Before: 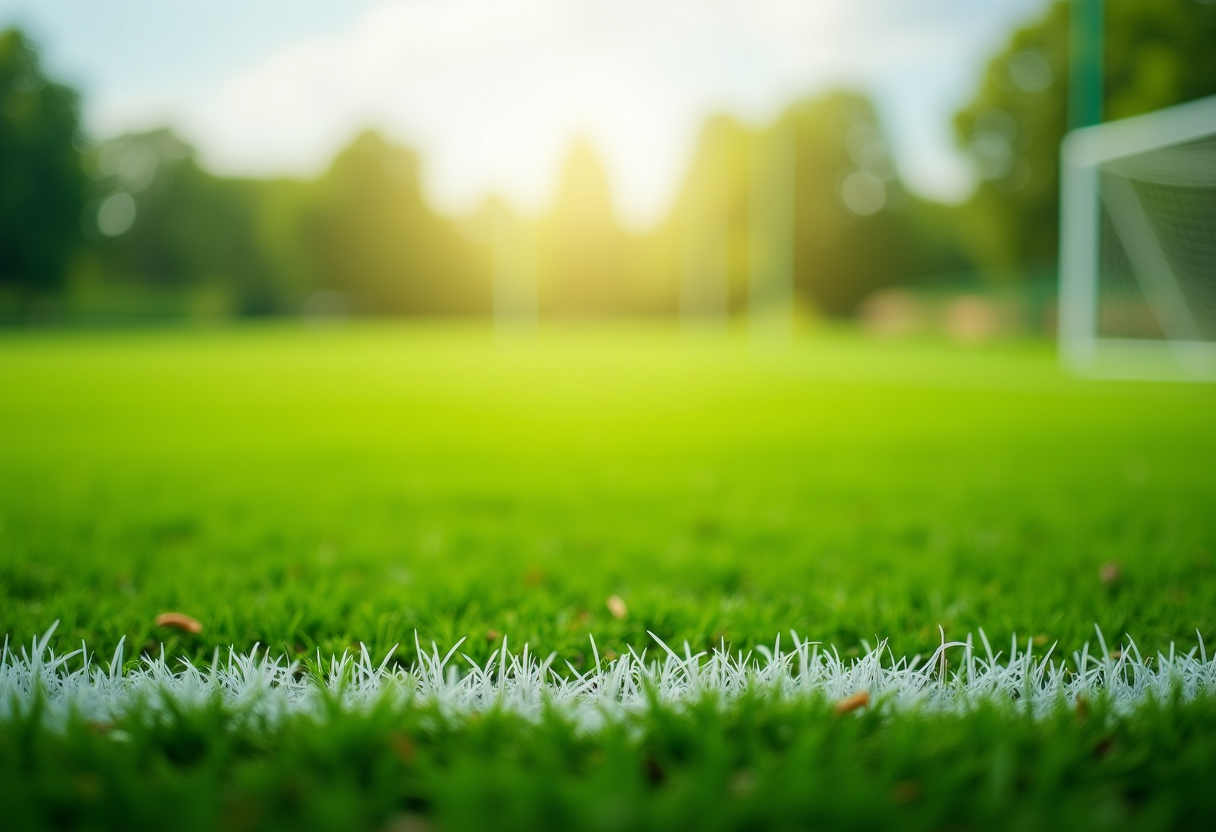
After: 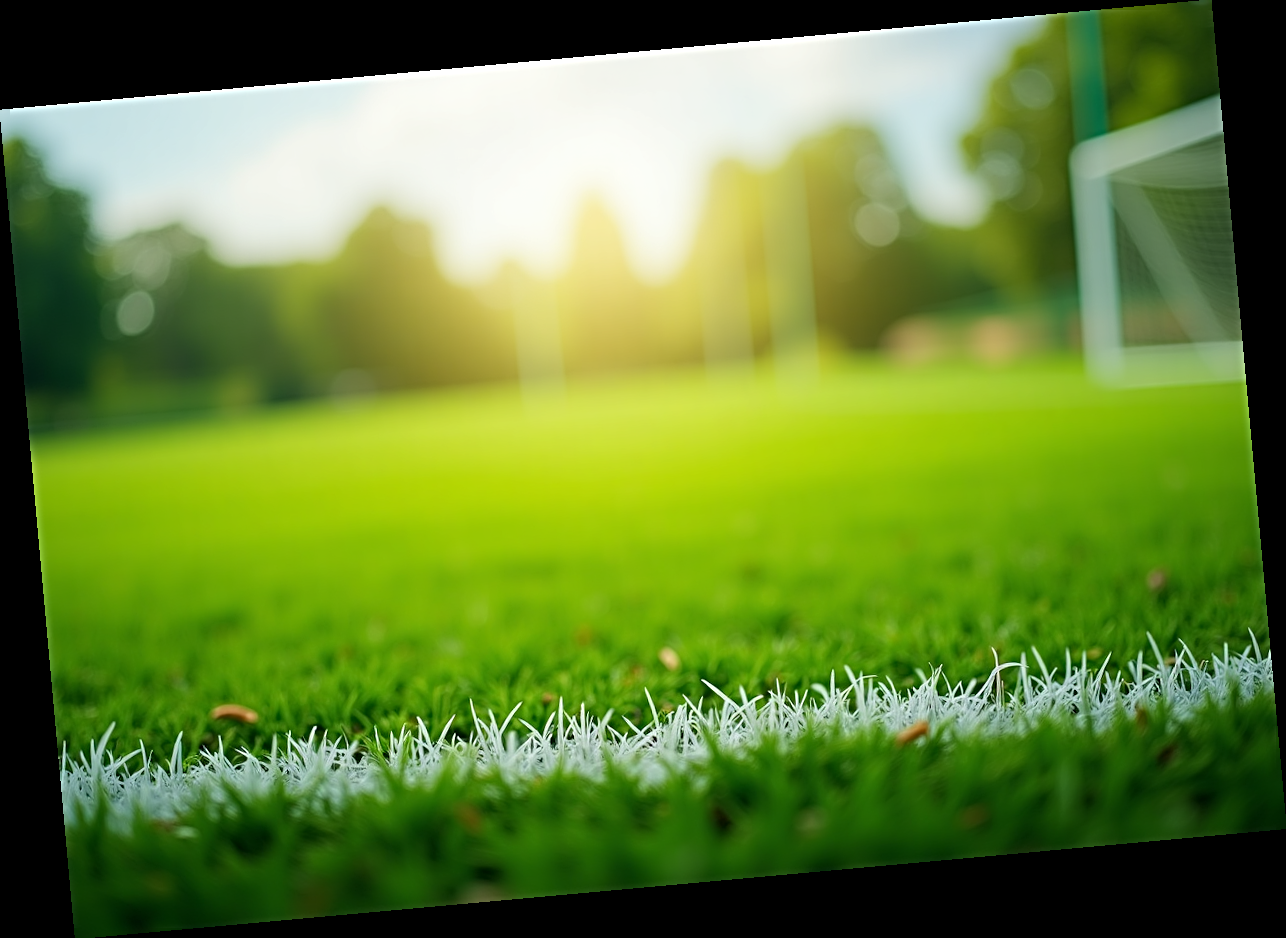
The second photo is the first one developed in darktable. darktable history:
sharpen: radius 4
rotate and perspective: rotation -5.2°, automatic cropping off
